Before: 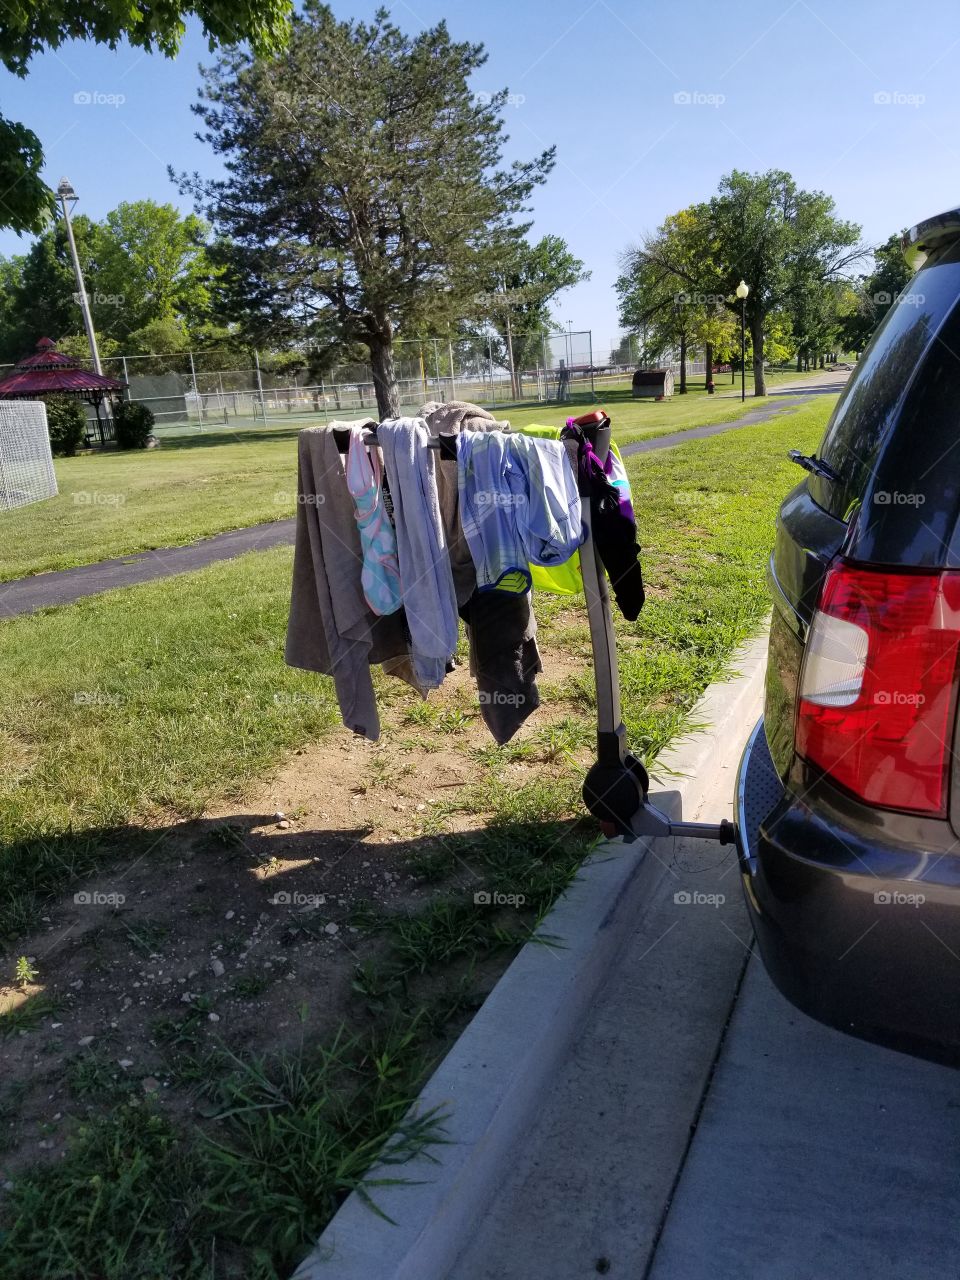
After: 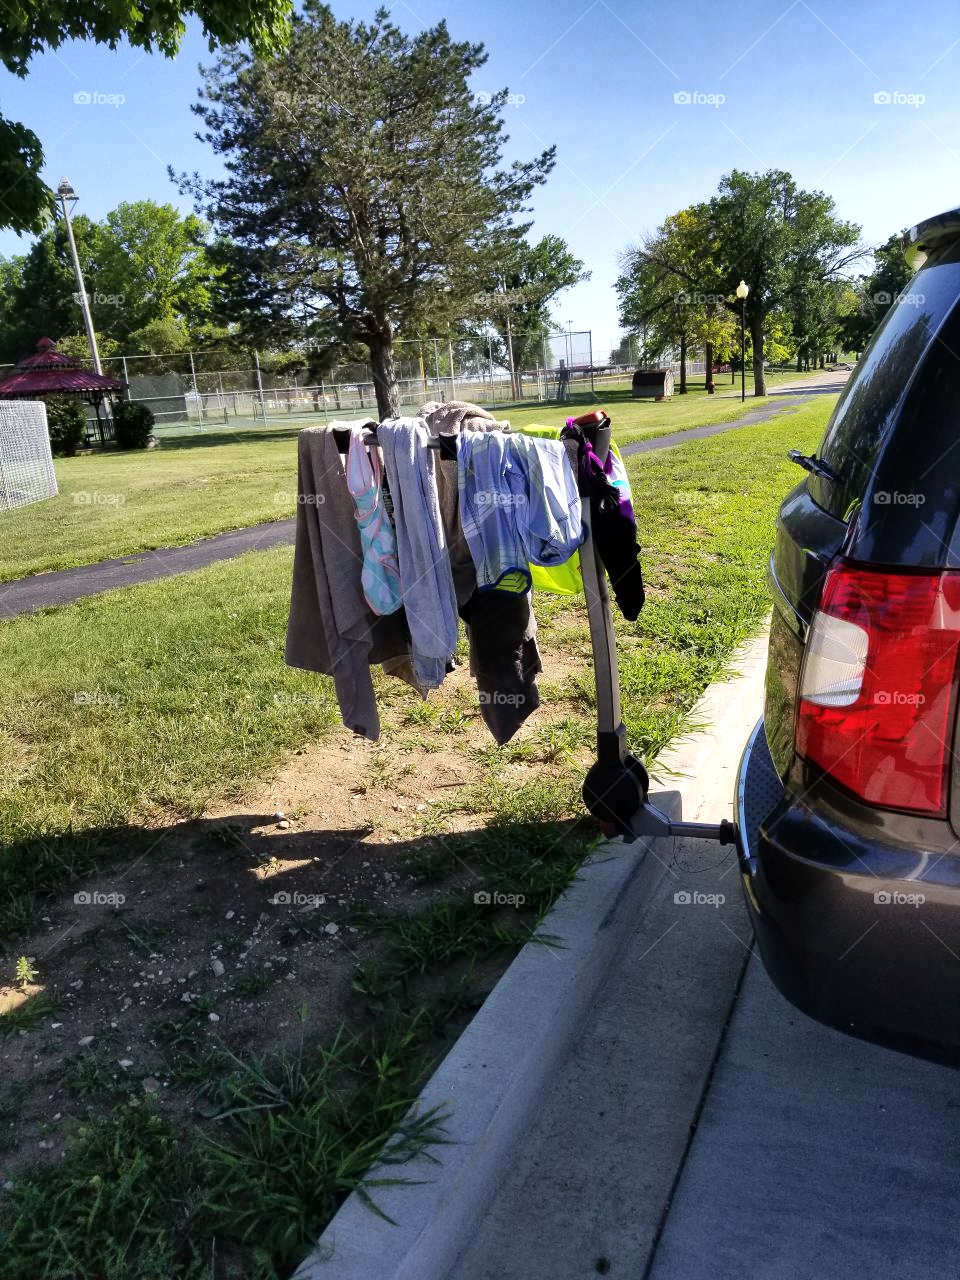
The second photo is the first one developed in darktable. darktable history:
shadows and highlights: shadows 30.74, highlights -62.68, soften with gaussian
tone equalizer: -8 EV -0.396 EV, -7 EV -0.415 EV, -6 EV -0.324 EV, -5 EV -0.238 EV, -3 EV 0.207 EV, -2 EV 0.308 EV, -1 EV 0.397 EV, +0 EV 0.435 EV, edges refinement/feathering 500, mask exposure compensation -1.57 EV, preserve details no
